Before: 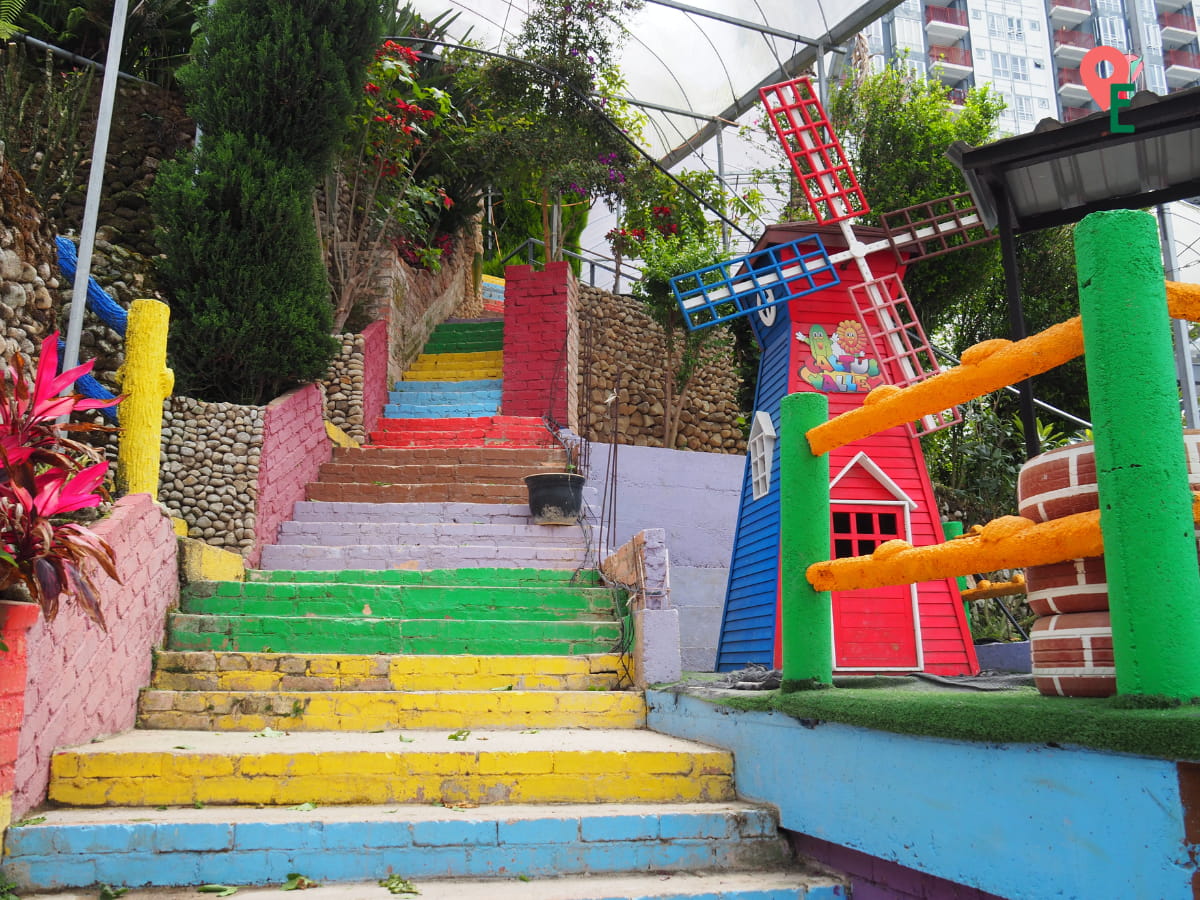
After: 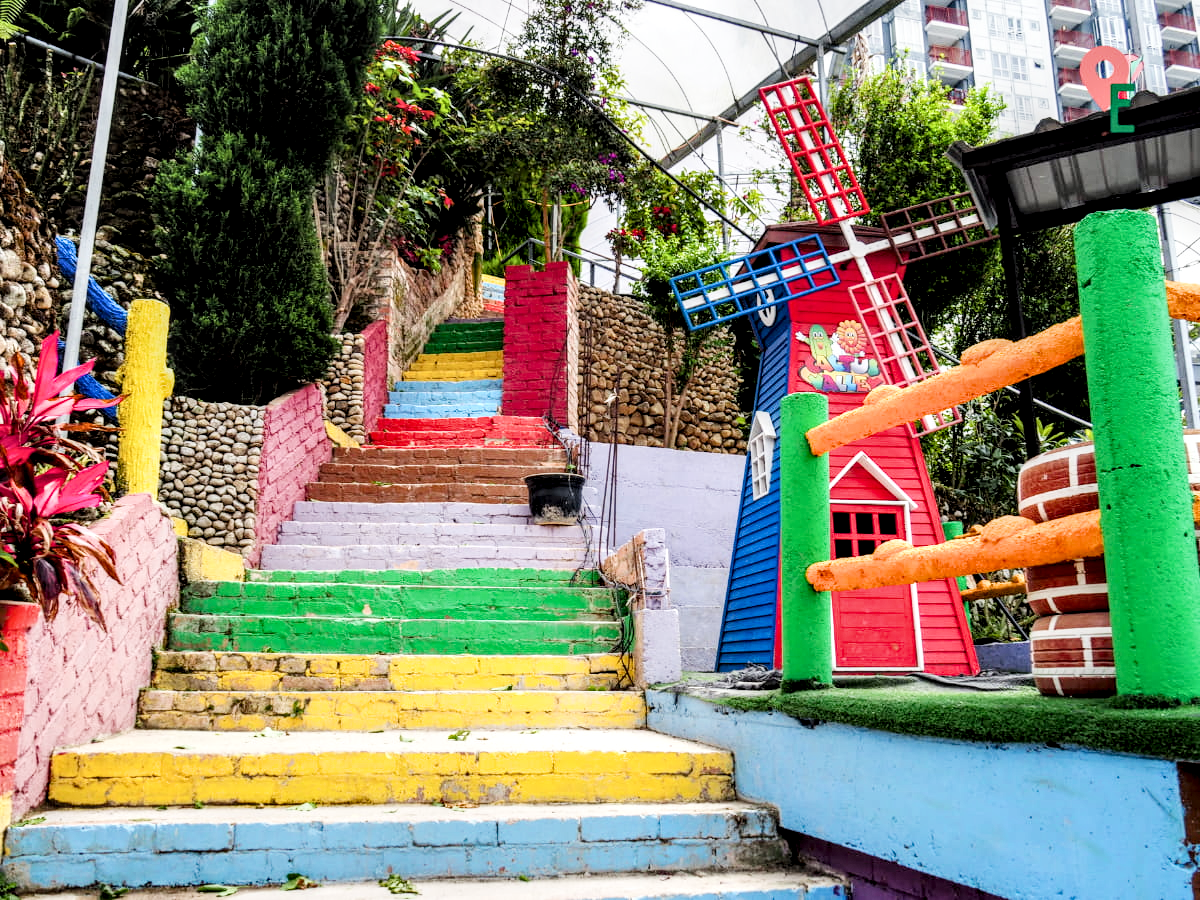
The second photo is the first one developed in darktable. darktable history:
exposure: exposure 0.64 EV, compensate highlight preservation false
local contrast: detail 160%
color balance rgb: perceptual saturation grading › global saturation 20%, perceptual saturation grading › highlights -25%, perceptual saturation grading › shadows 25%
filmic rgb: black relative exposure -5 EV, hardness 2.88, contrast 1.4, highlights saturation mix -30%
shadows and highlights: shadows 29.32, highlights -29.32, low approximation 0.01, soften with gaussian
